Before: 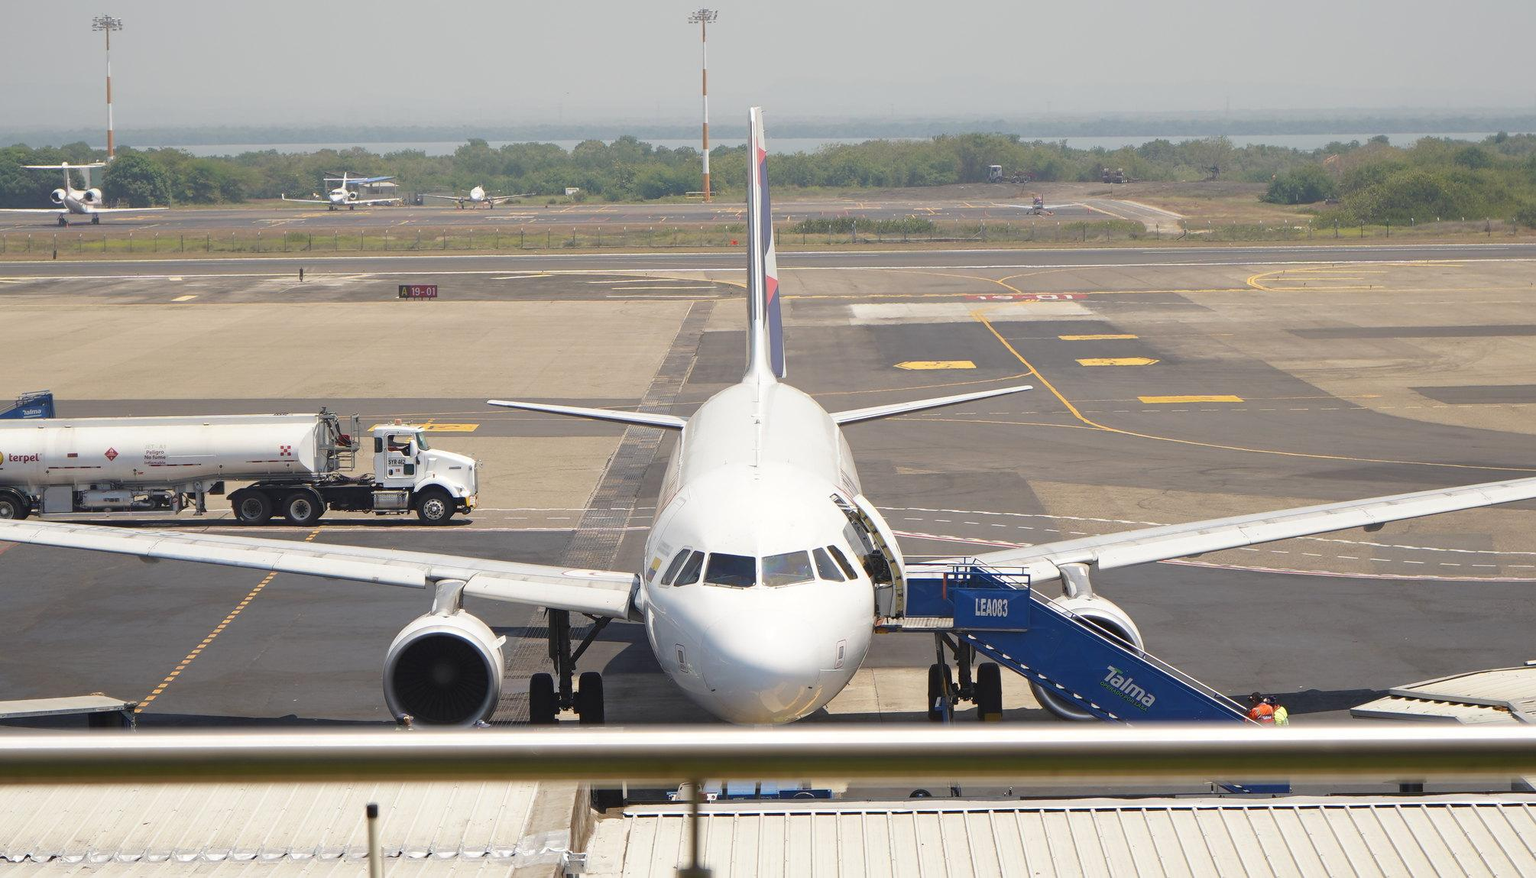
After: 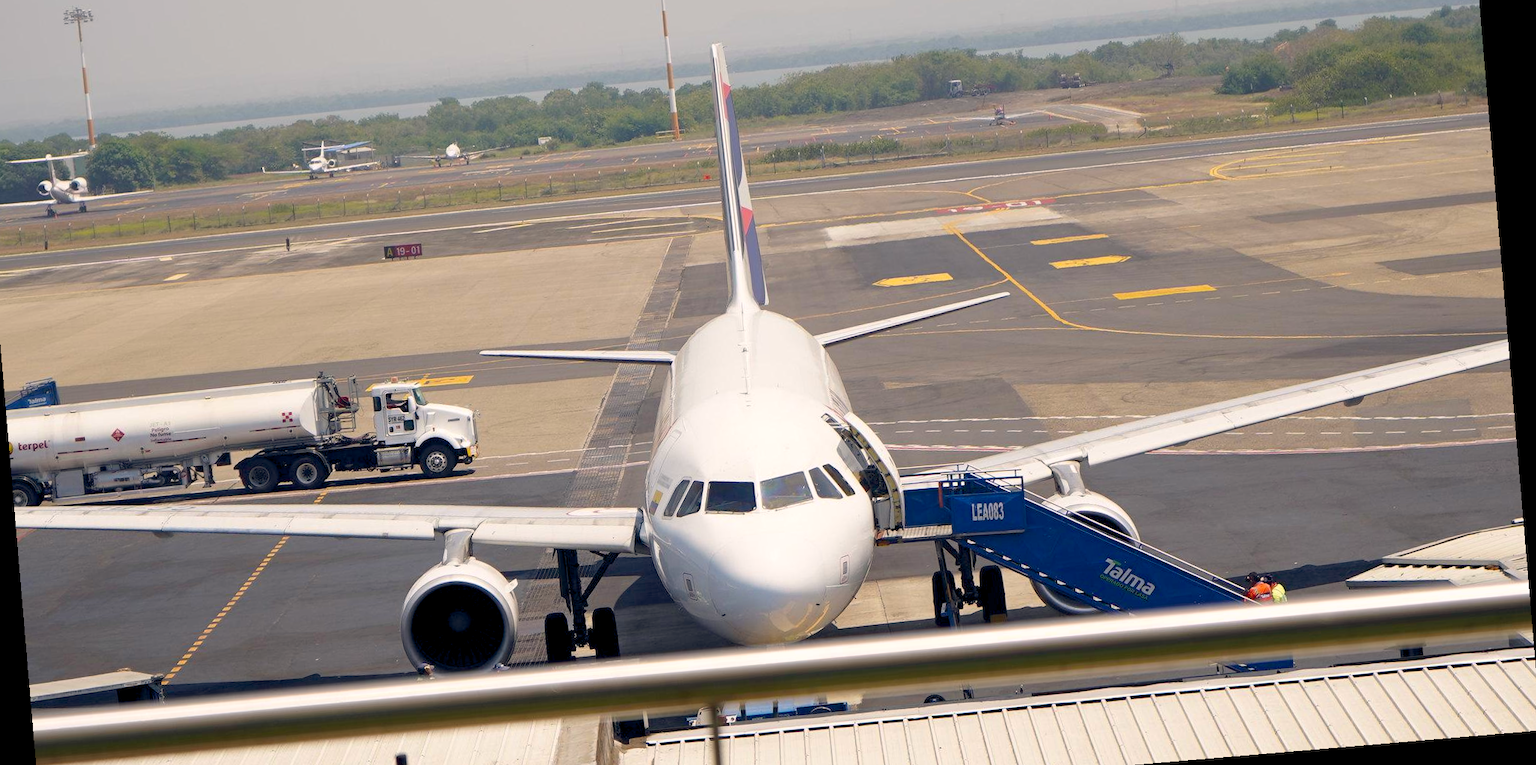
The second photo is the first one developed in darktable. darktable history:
exposure: black level correction 0.011, compensate highlight preservation false
crop and rotate: left 1.814%, top 12.818%, right 0.25%, bottom 9.225%
rotate and perspective: rotation -4.86°, automatic cropping off
color balance rgb: shadows lift › hue 87.51°, highlights gain › chroma 1.35%, highlights gain › hue 55.1°, global offset › chroma 0.13%, global offset › hue 253.66°, perceptual saturation grading › global saturation 16.38%
